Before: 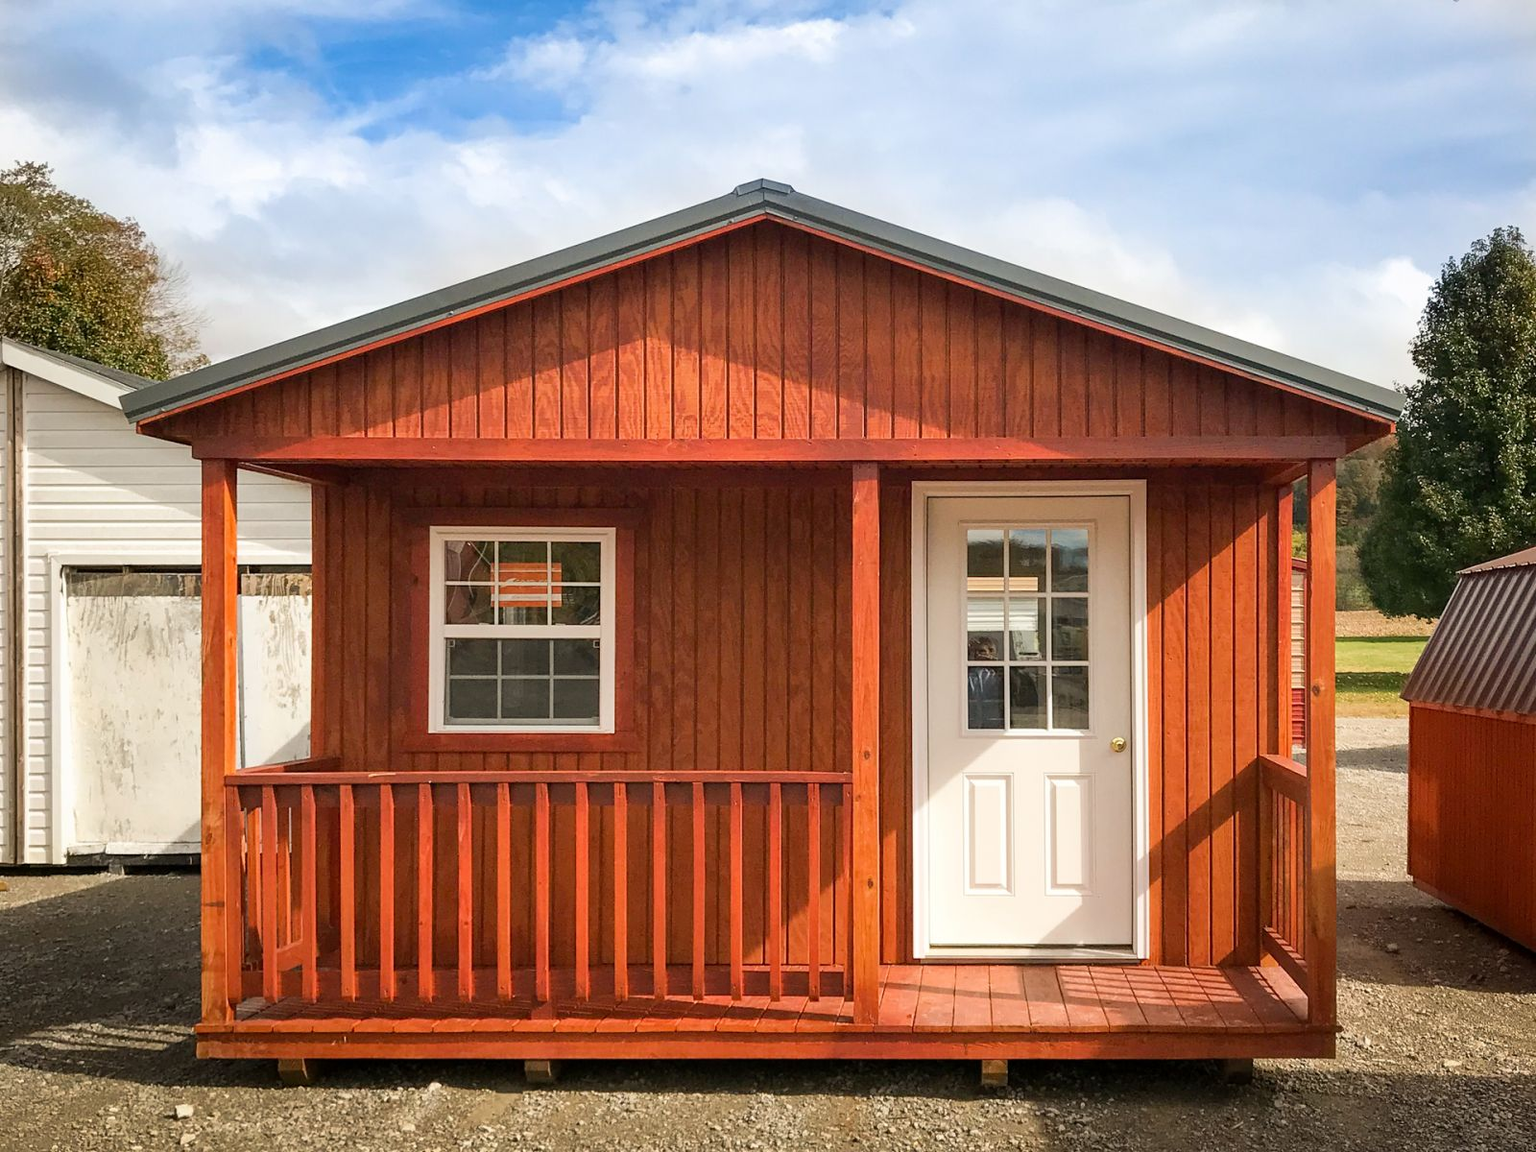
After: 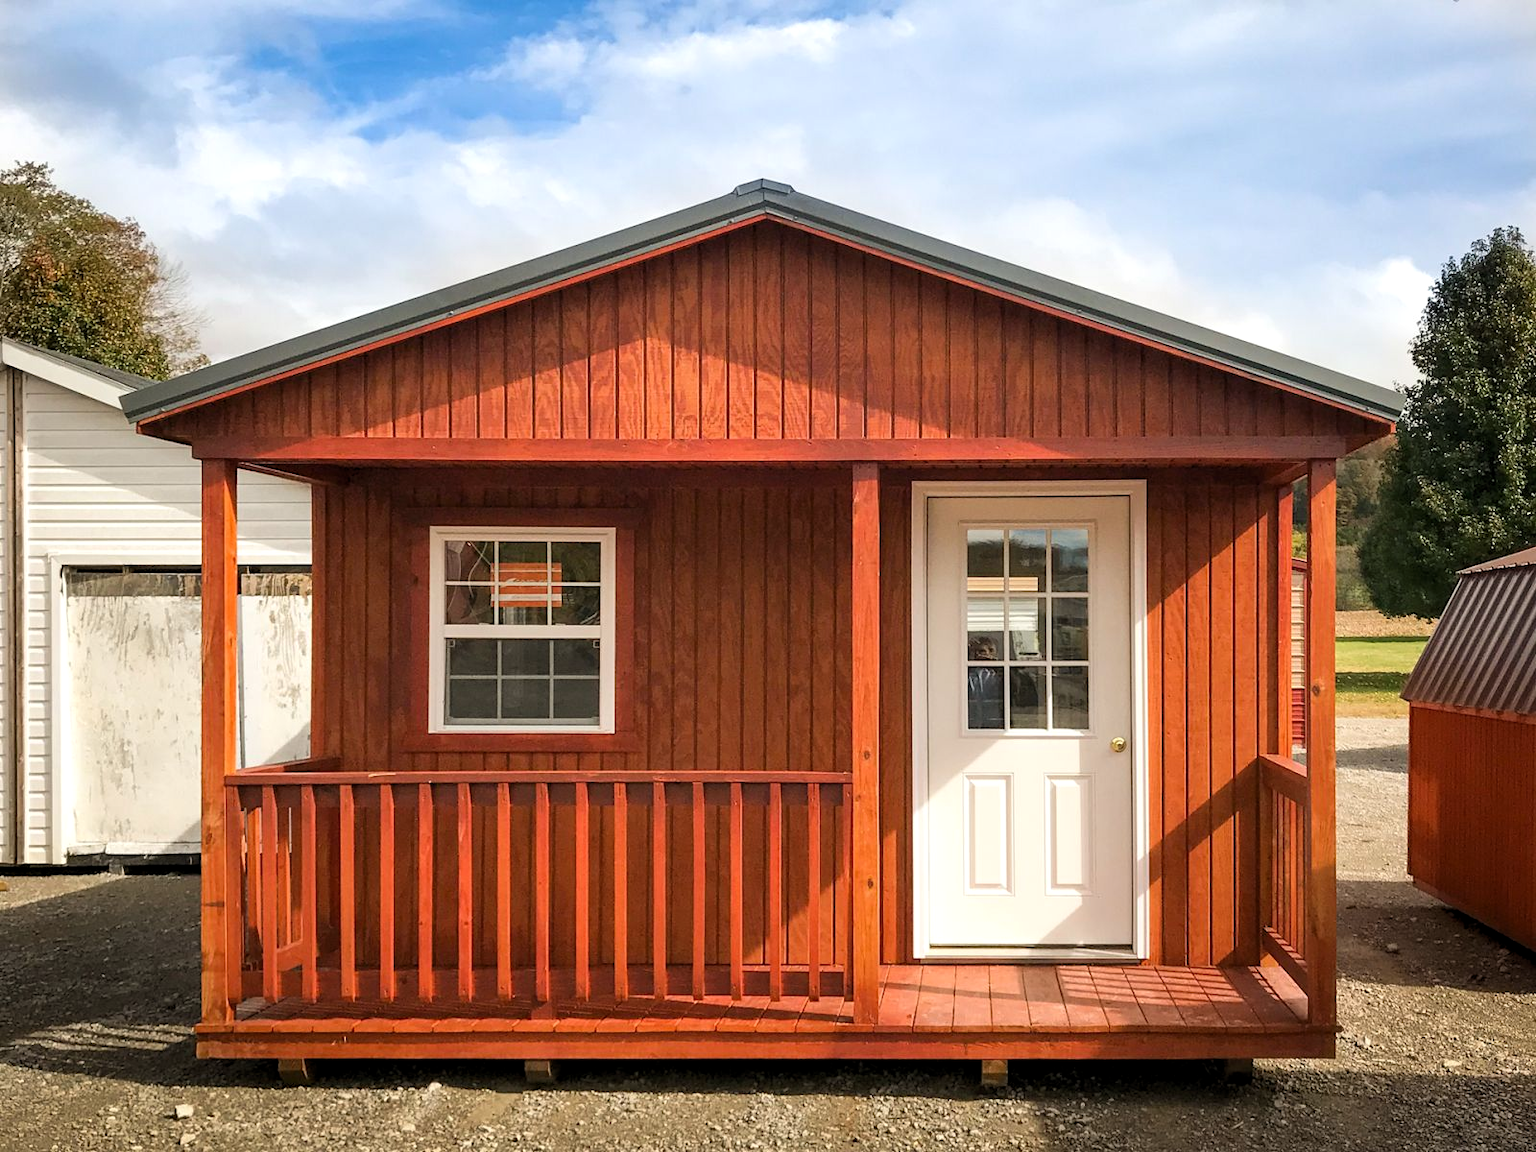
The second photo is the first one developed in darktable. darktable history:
levels: gray 50.8%, levels [0.031, 0.5, 0.969]
